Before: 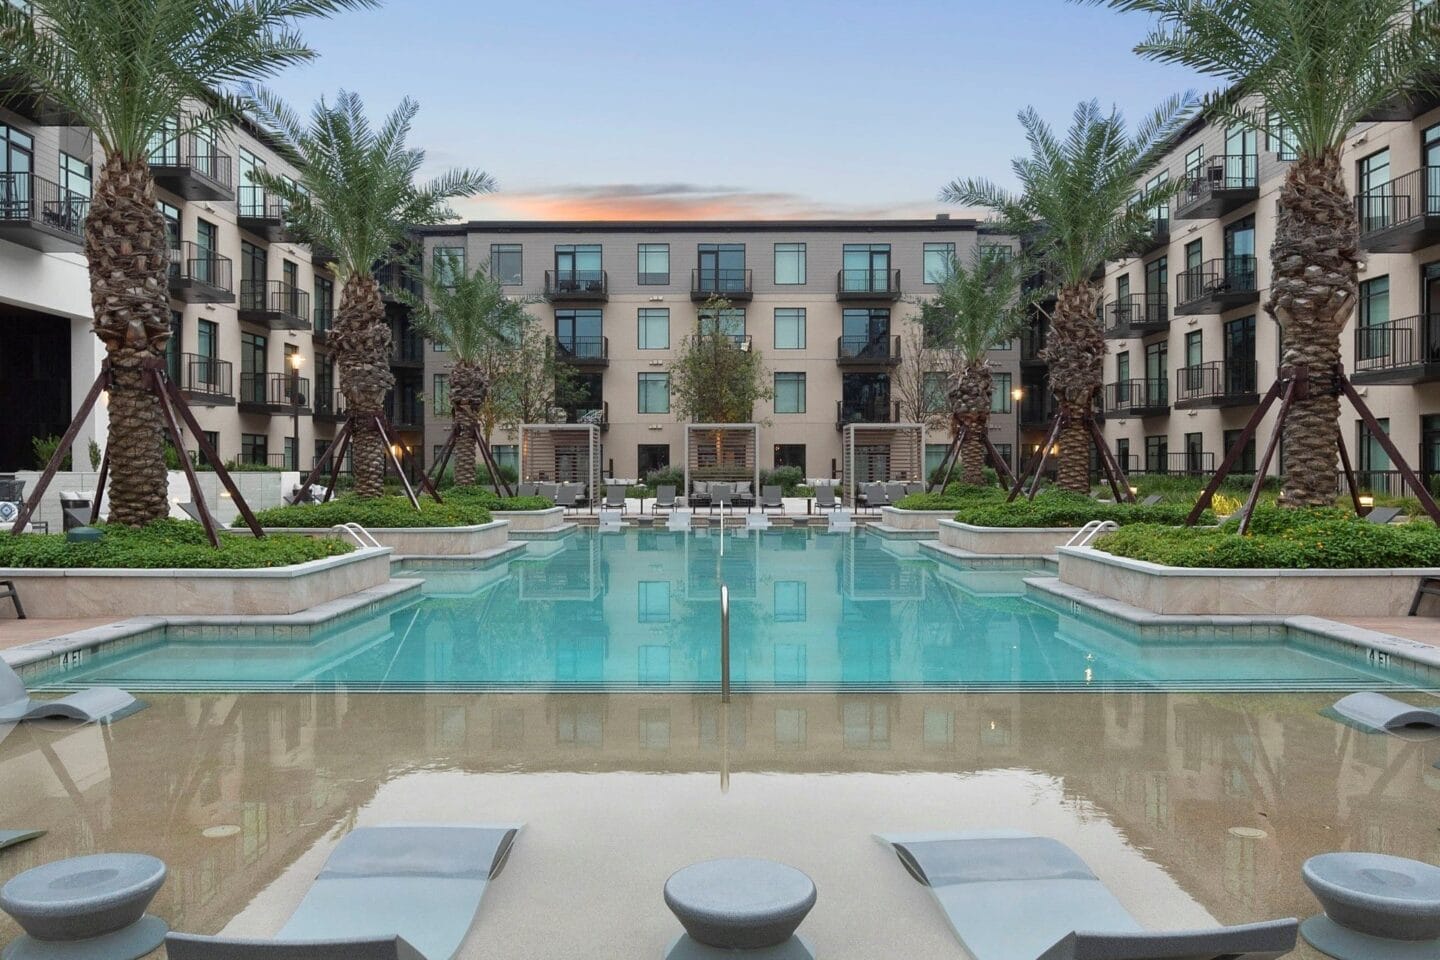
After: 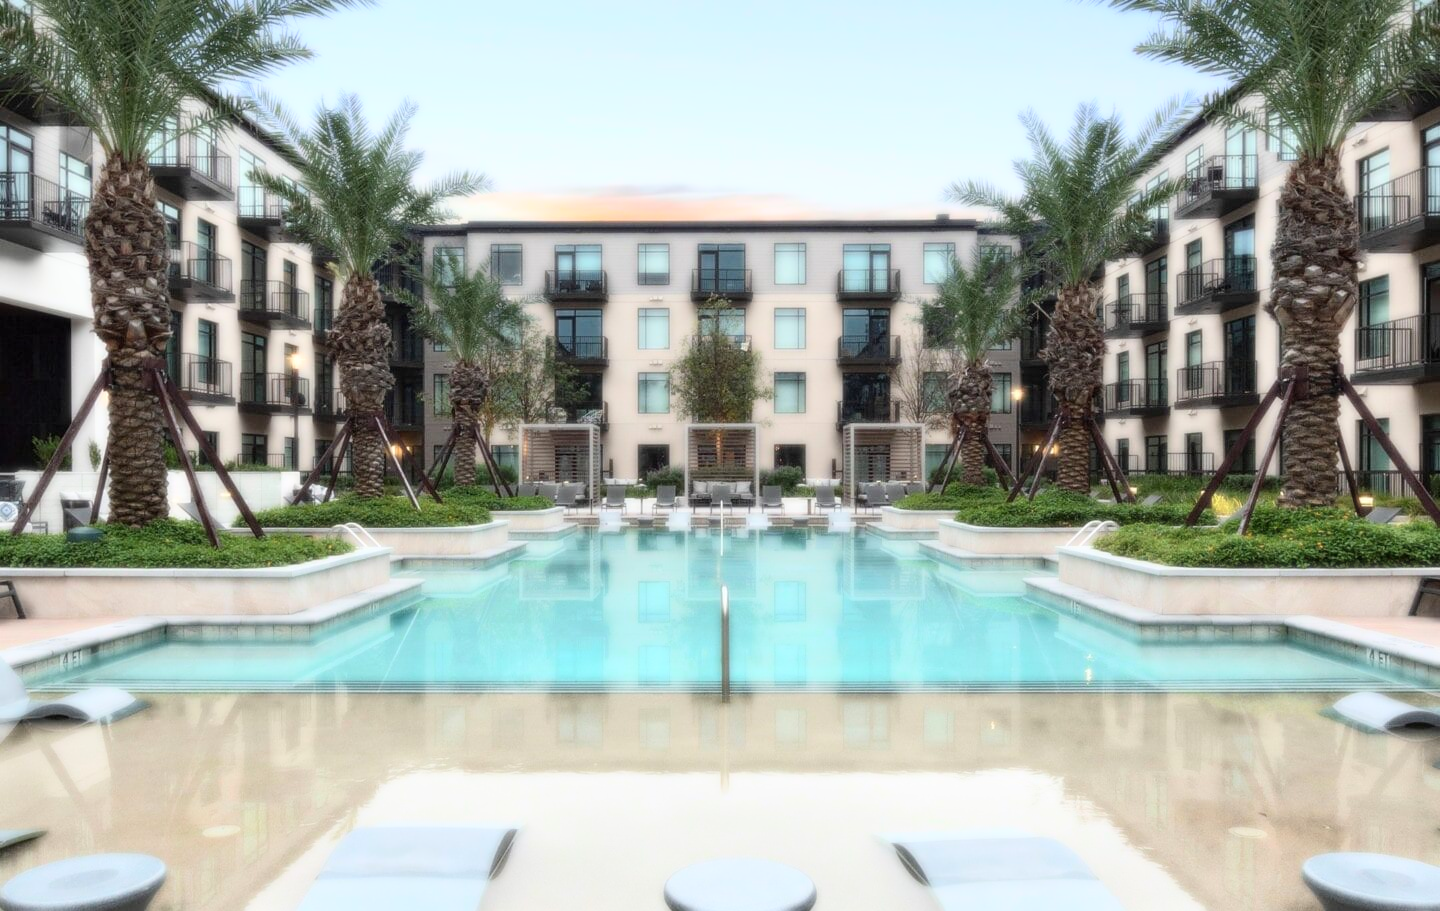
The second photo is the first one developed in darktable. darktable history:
crop and rotate: top 0%, bottom 5.097%
bloom: size 0%, threshold 54.82%, strength 8.31%
